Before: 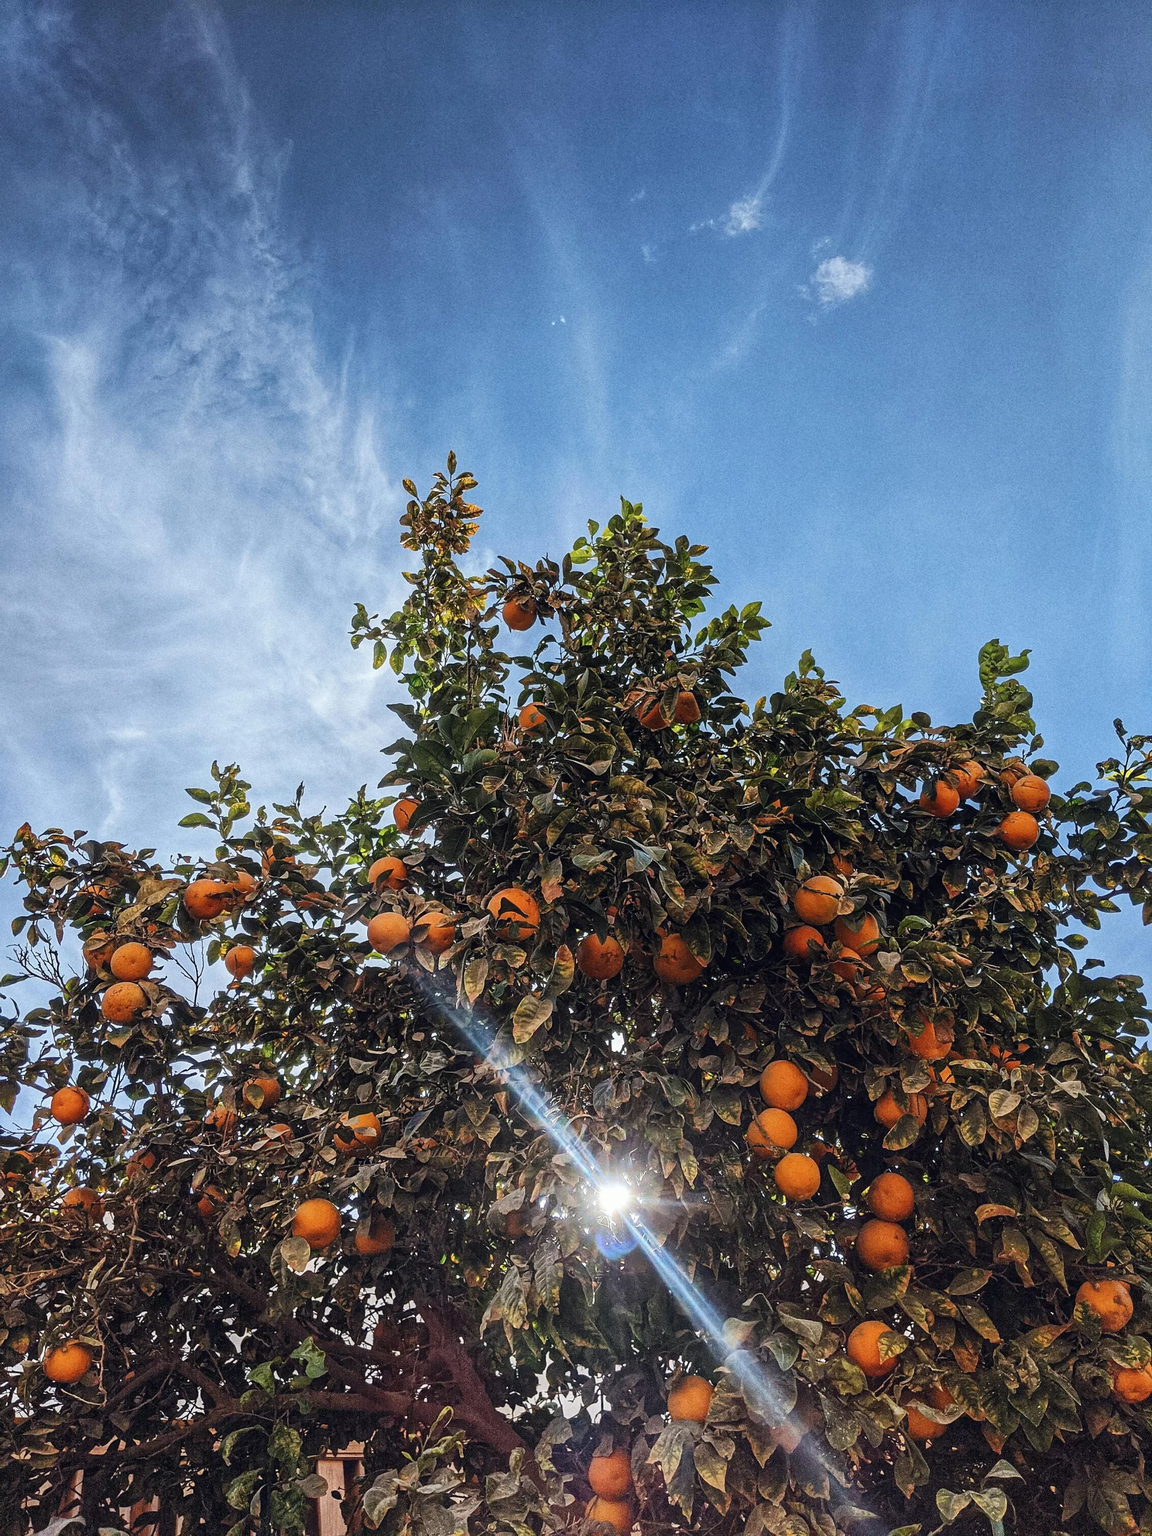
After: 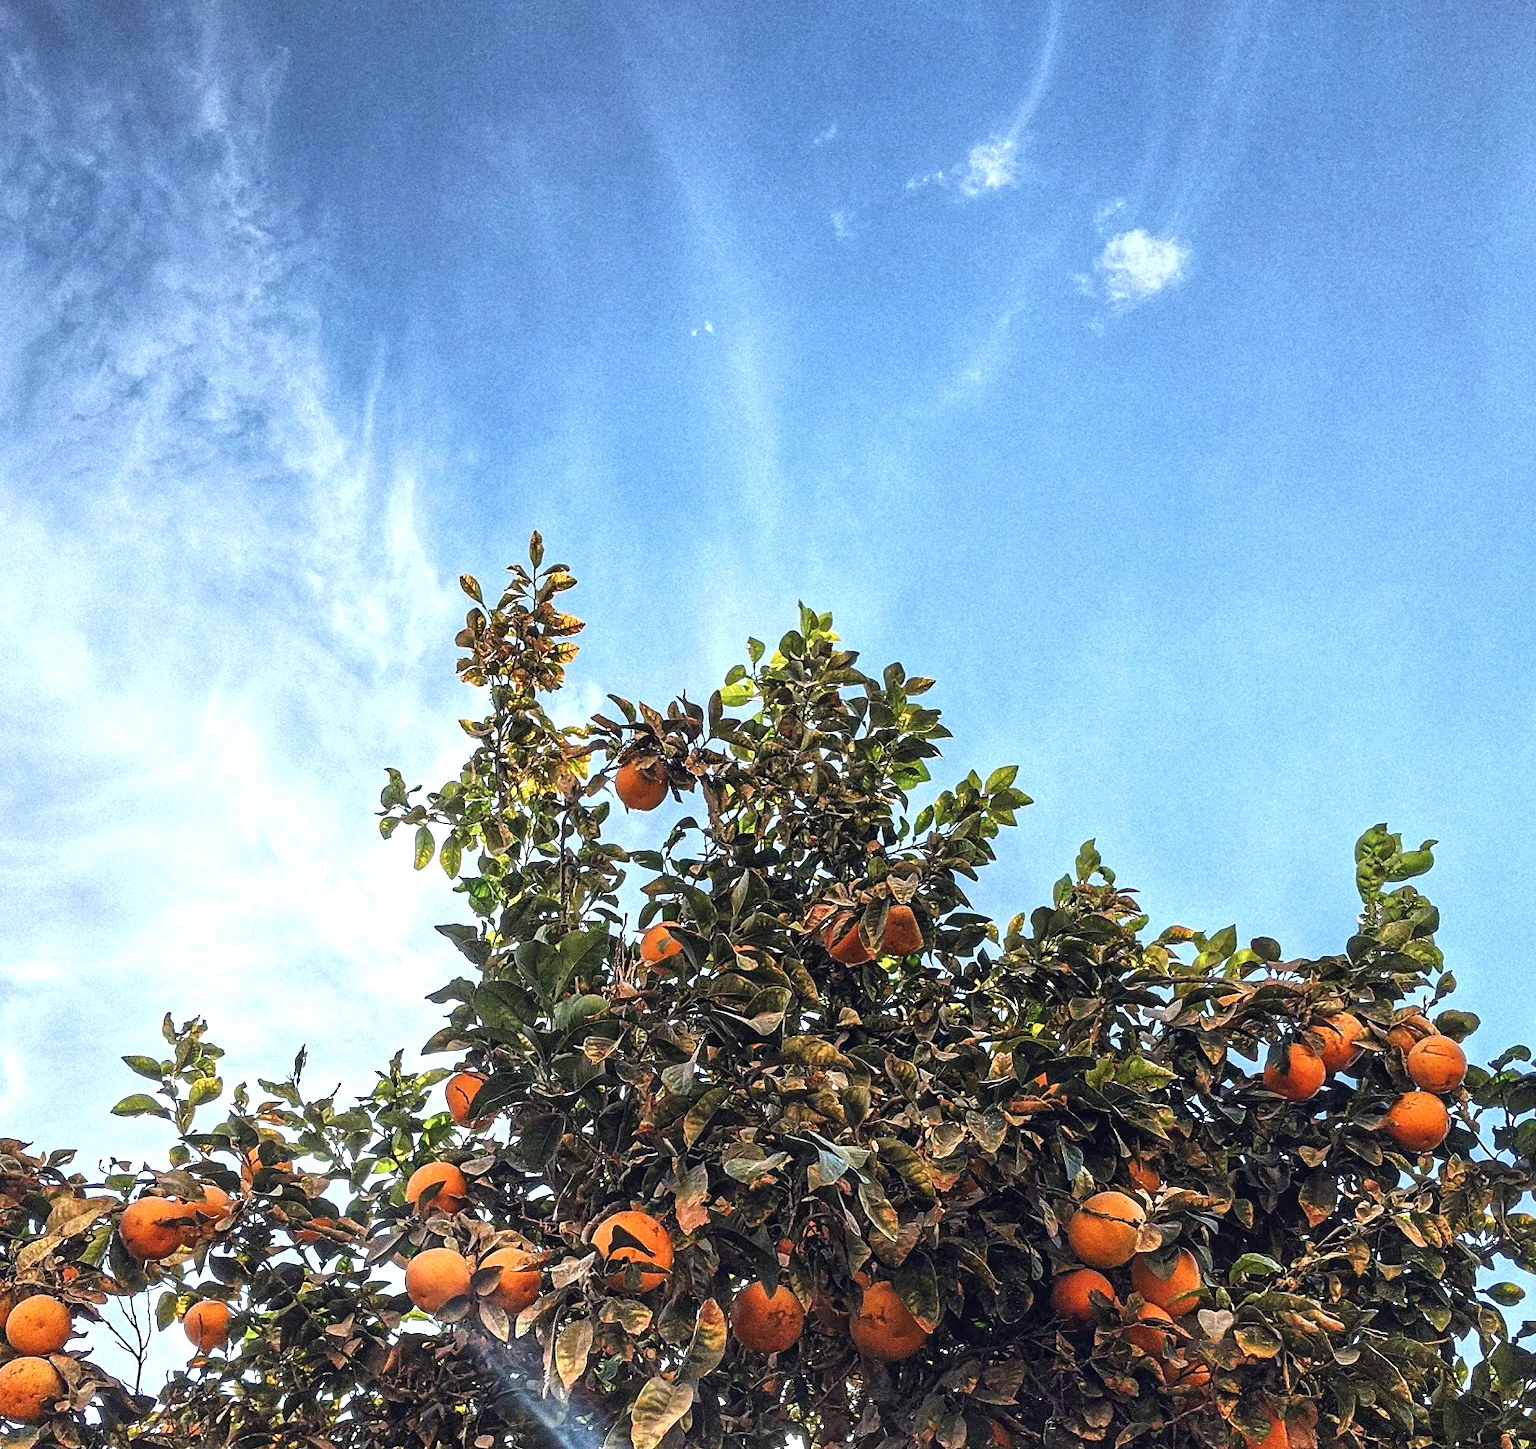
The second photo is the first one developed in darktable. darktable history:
crop and rotate: left 9.292%, top 7.112%, right 4.899%, bottom 32.179%
exposure: exposure 0.831 EV, compensate exposure bias true, compensate highlight preservation false
